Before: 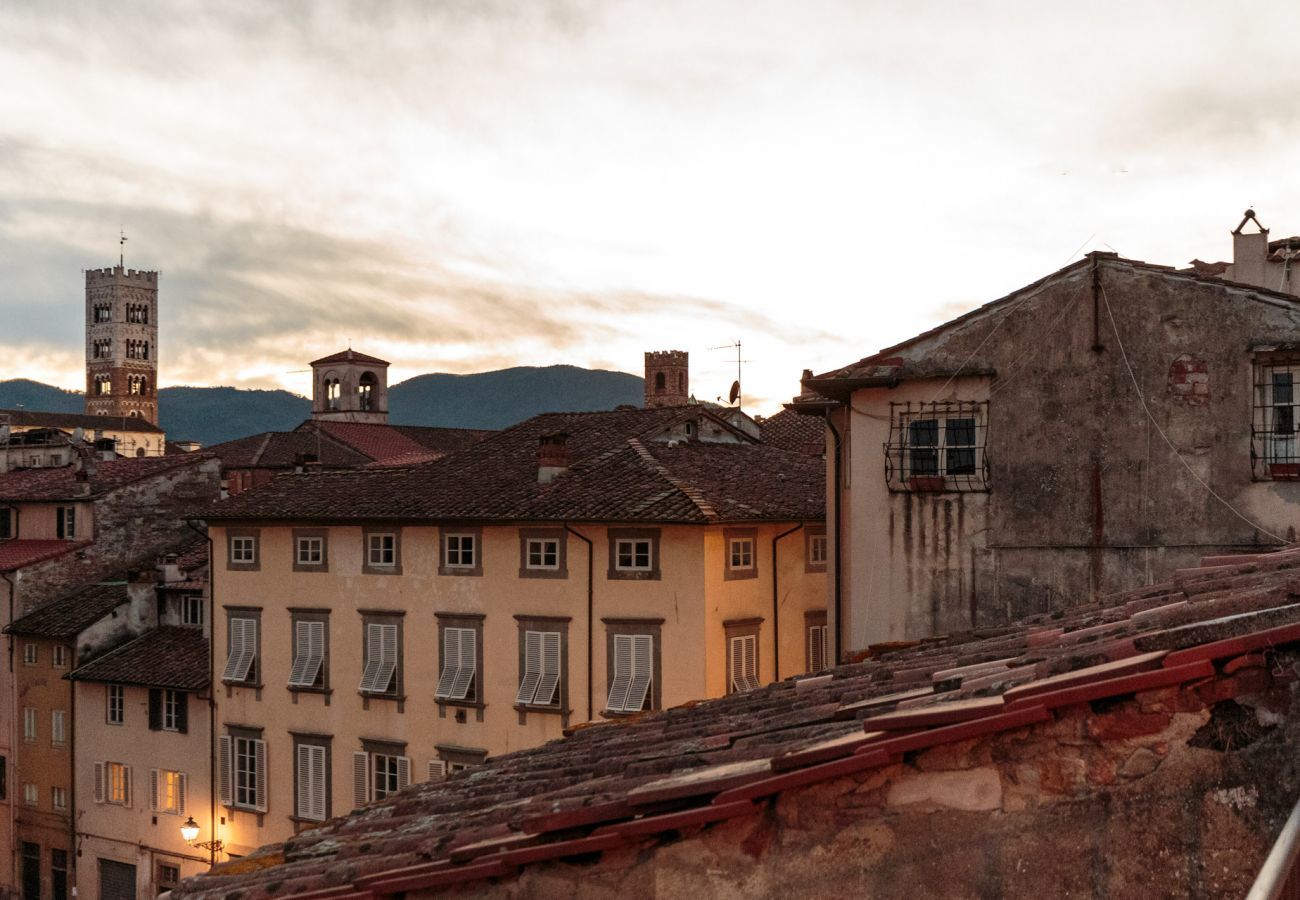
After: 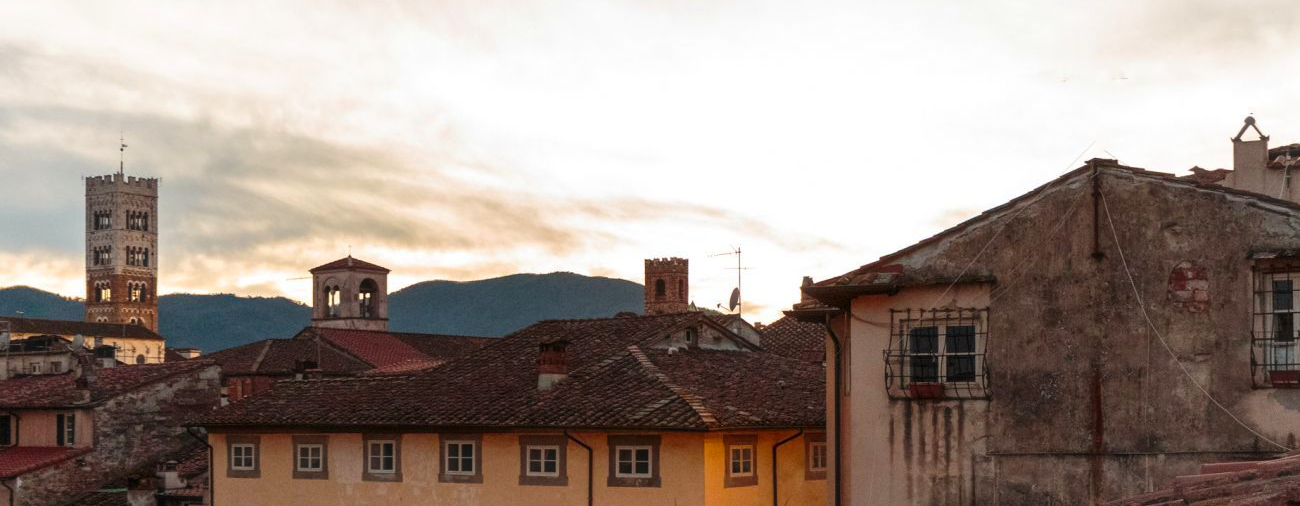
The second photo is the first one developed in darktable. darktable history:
color balance rgb: perceptual saturation grading › global saturation 25.762%, global vibrance 9.495%
exposure: black level correction 0.001, compensate highlight preservation false
haze removal: strength -0.096, compatibility mode true, adaptive false
crop and rotate: top 10.437%, bottom 33.231%
